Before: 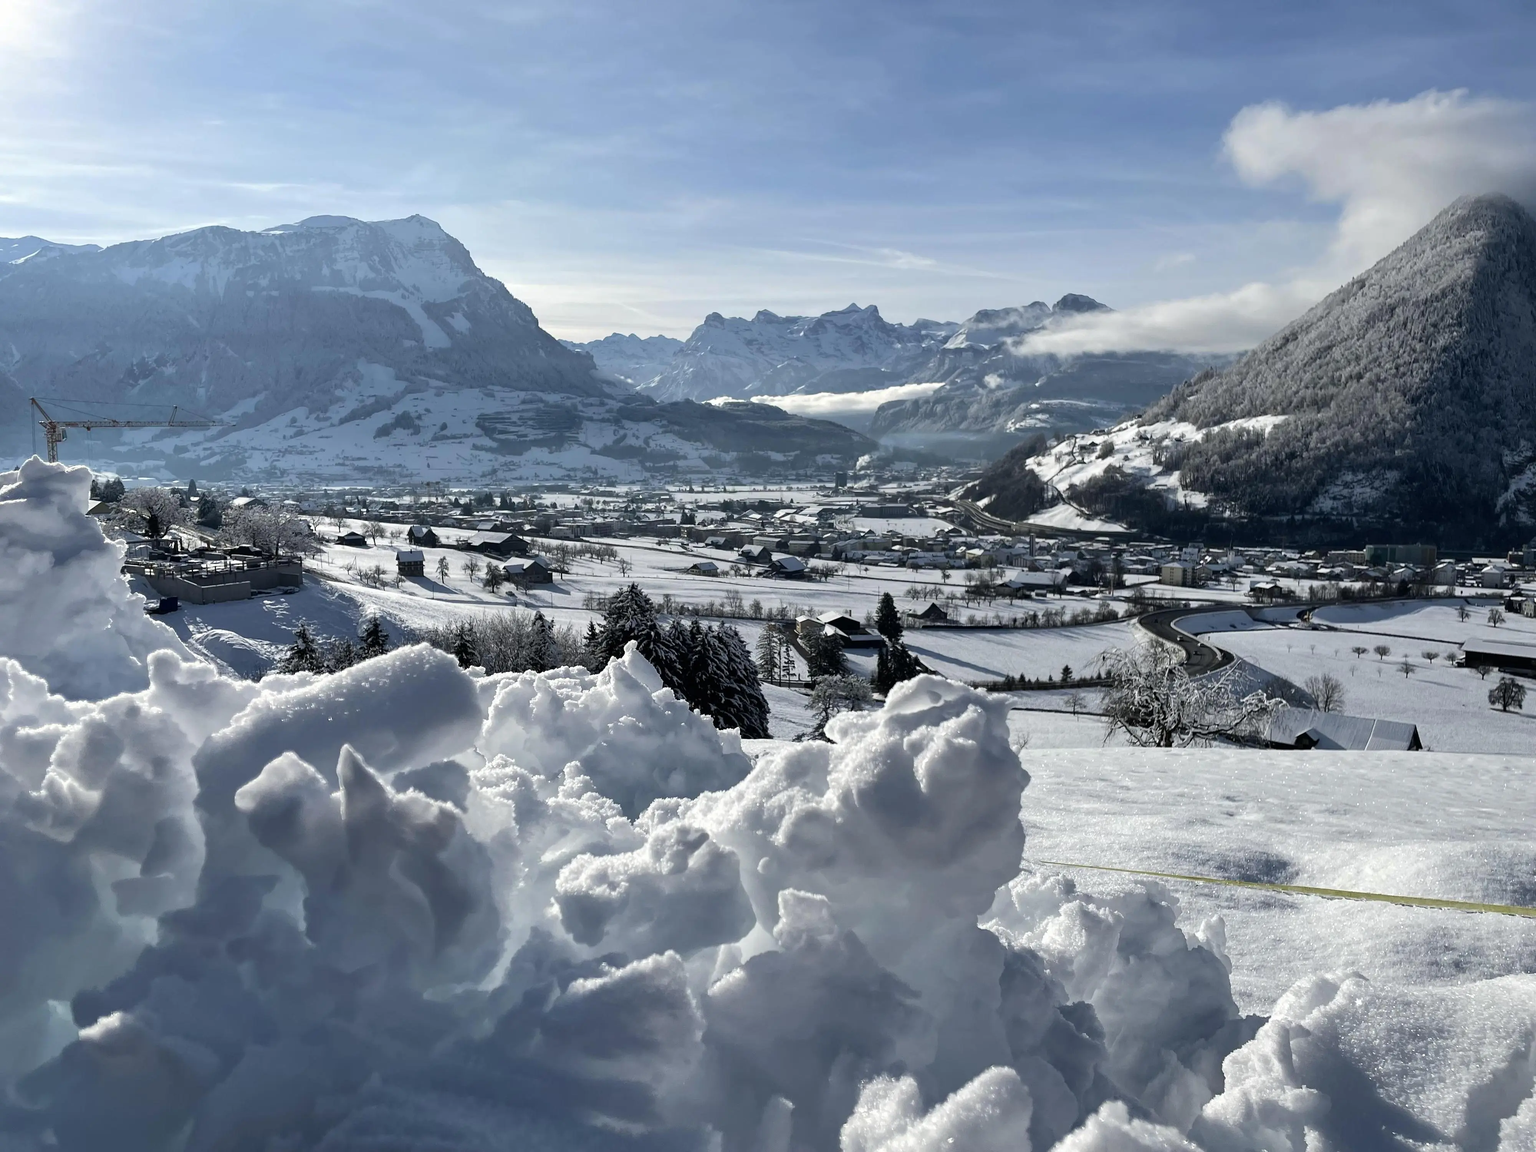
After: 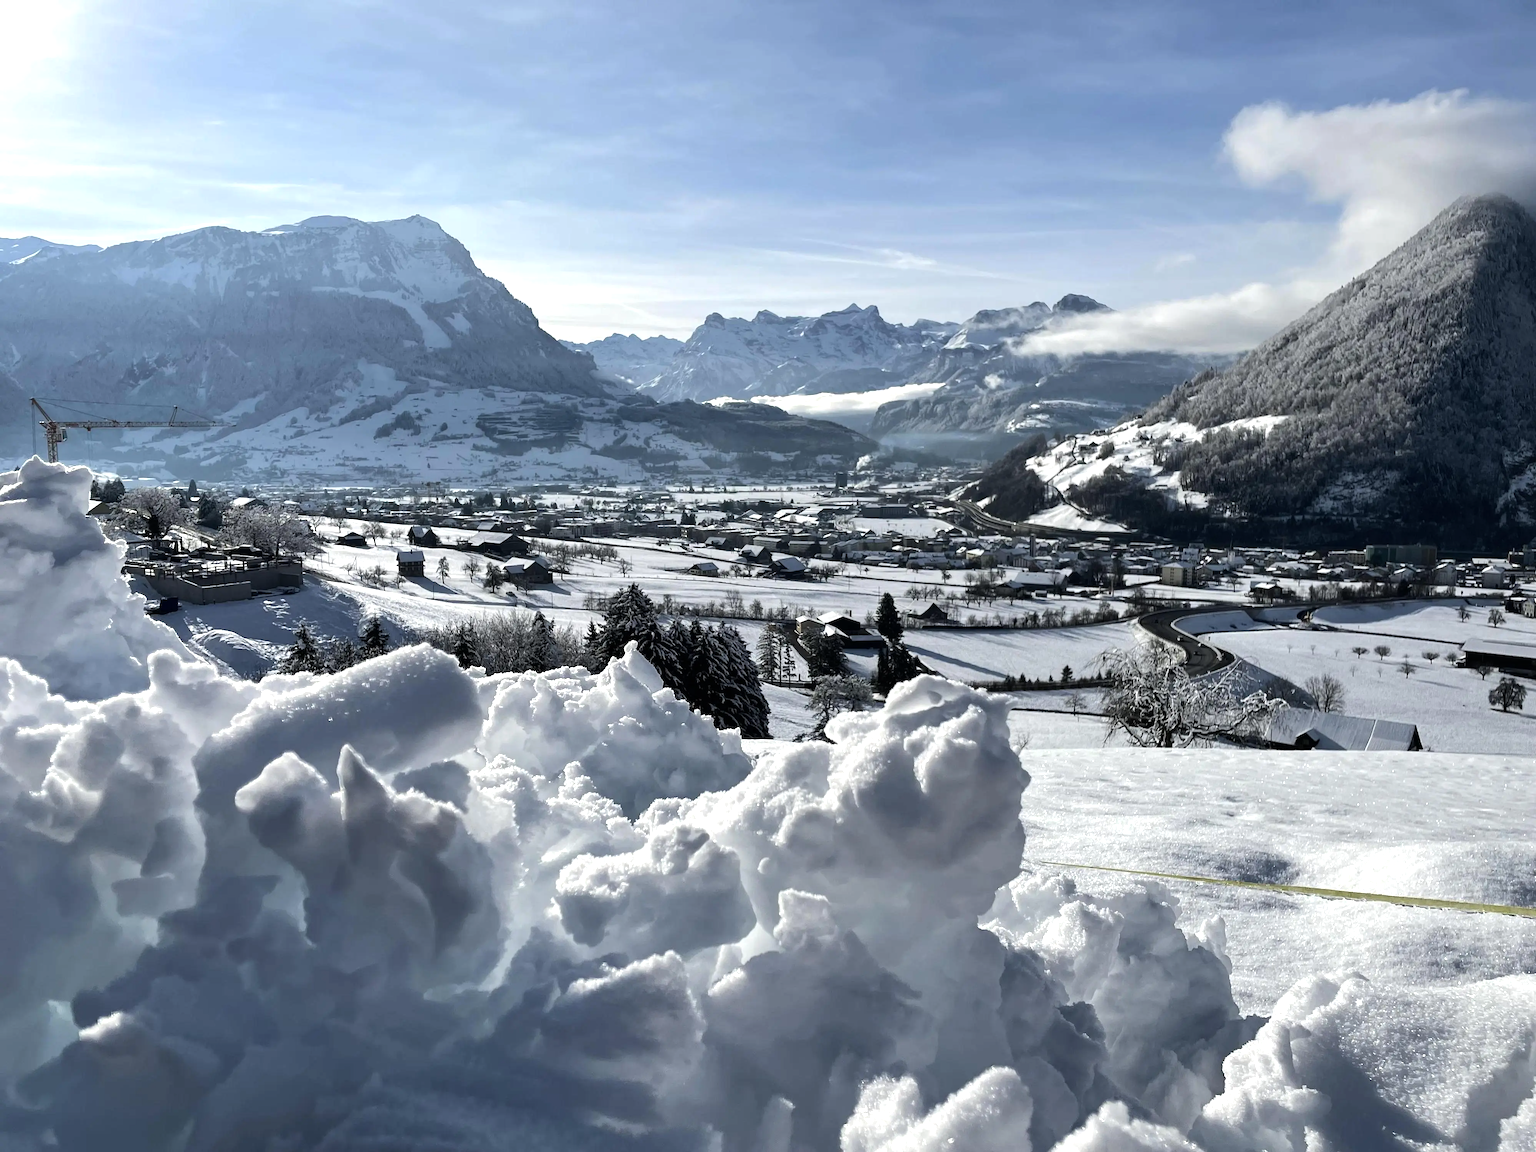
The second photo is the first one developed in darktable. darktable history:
tone equalizer: -8 EV -0.437 EV, -7 EV -0.398 EV, -6 EV -0.301 EV, -5 EV -0.224 EV, -3 EV 0.231 EV, -2 EV 0.327 EV, -1 EV 0.414 EV, +0 EV 0.447 EV, edges refinement/feathering 500, mask exposure compensation -1.57 EV, preserve details no
